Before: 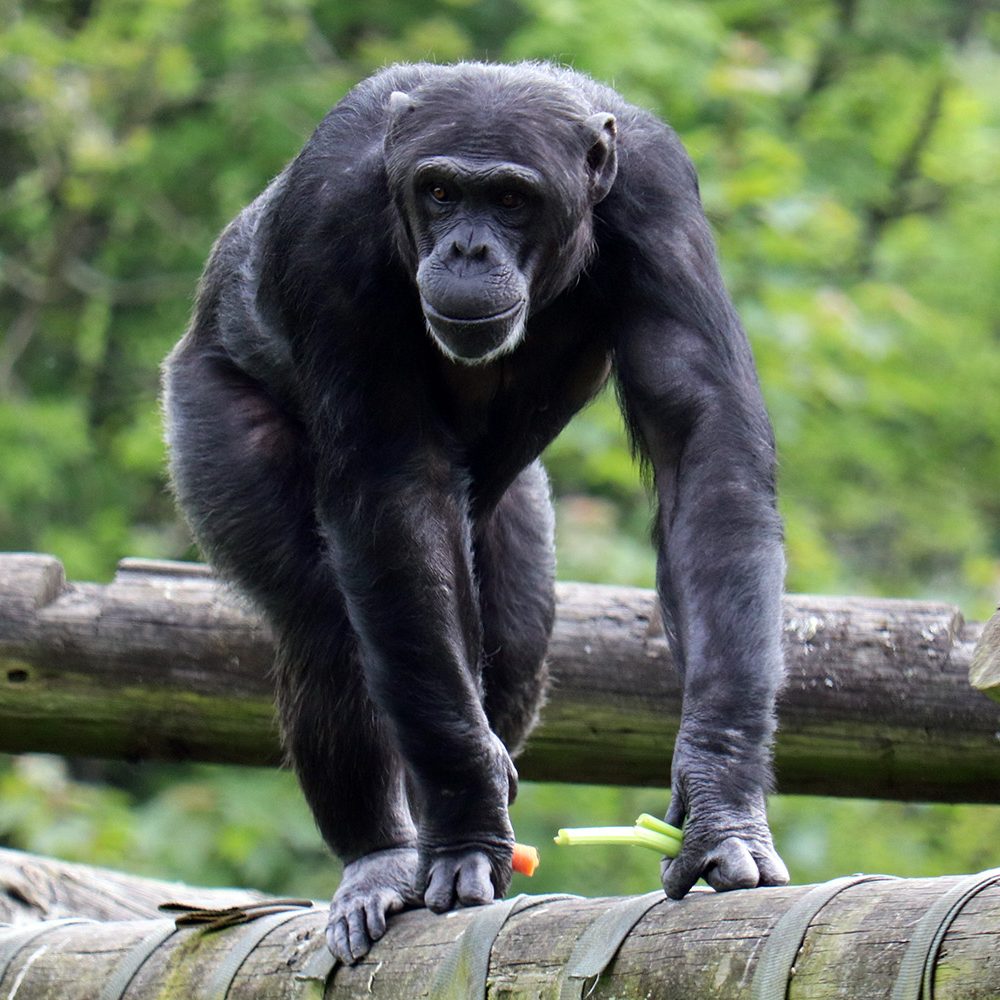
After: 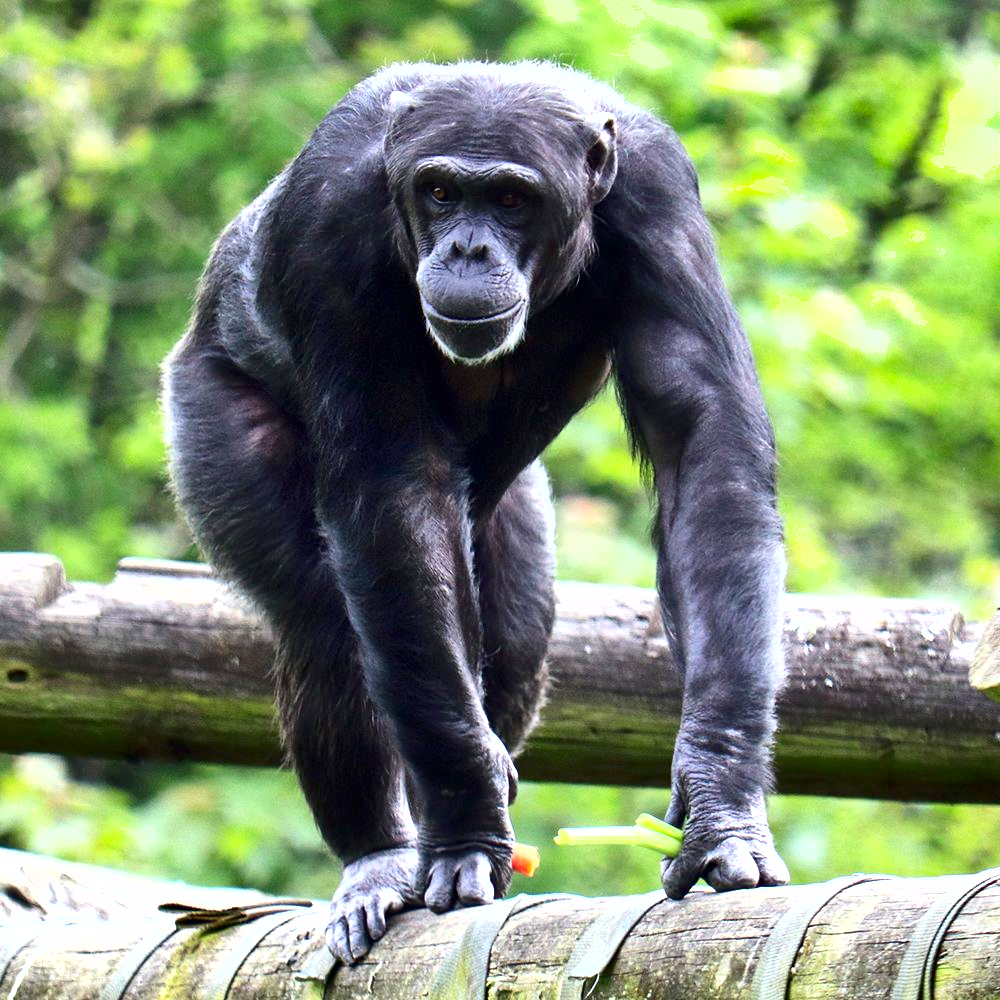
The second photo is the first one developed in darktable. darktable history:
exposure: black level correction 0, exposure 1.001 EV, compensate exposure bias true, compensate highlight preservation false
shadows and highlights: soften with gaussian
contrast brightness saturation: contrast 0.13, brightness -0.055, saturation 0.158
